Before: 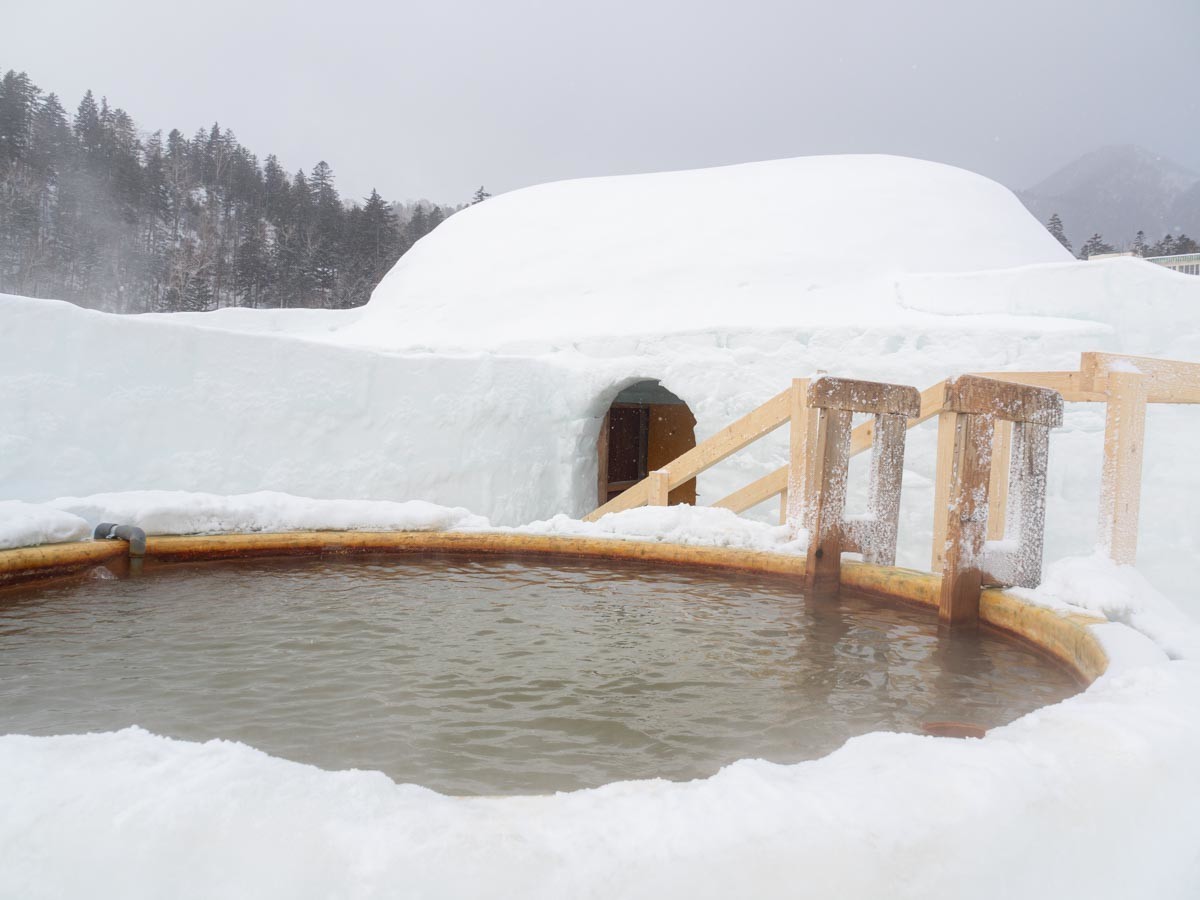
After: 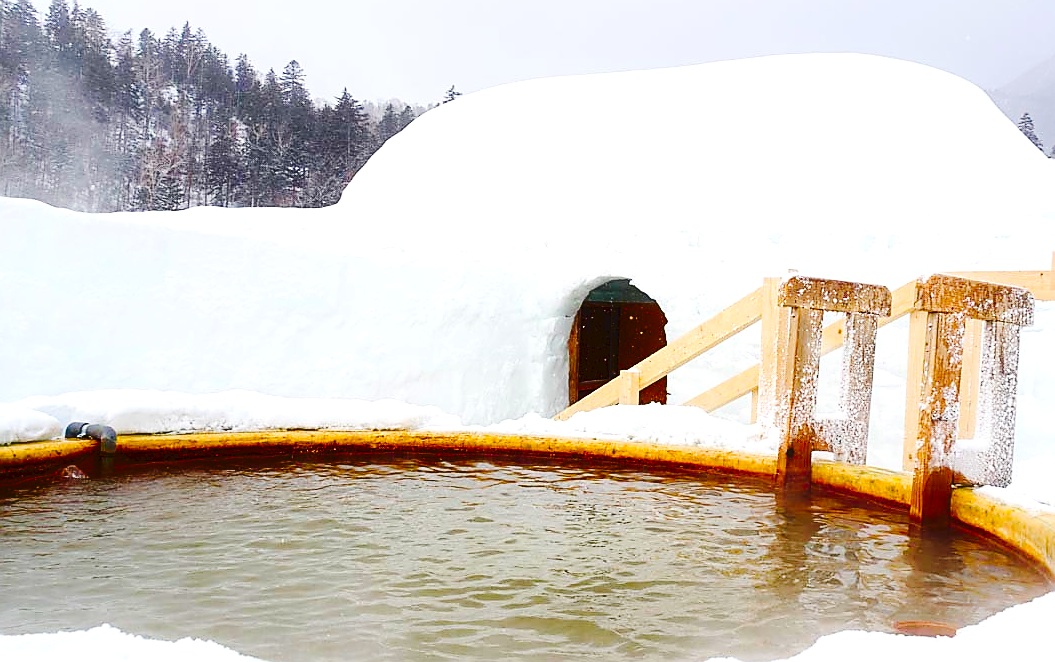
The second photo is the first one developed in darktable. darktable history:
sharpen: radius 1.4, amount 1.25, threshold 0.7
tone curve: curves: ch0 [(0, 0) (0.003, 0.044) (0.011, 0.045) (0.025, 0.048) (0.044, 0.051) (0.069, 0.065) (0.1, 0.08) (0.136, 0.108) (0.177, 0.152) (0.224, 0.216) (0.277, 0.305) (0.335, 0.392) (0.399, 0.481) (0.468, 0.579) (0.543, 0.658) (0.623, 0.729) (0.709, 0.8) (0.801, 0.867) (0.898, 0.93) (1, 1)], preserve colors none
crop and rotate: left 2.425%, top 11.305%, right 9.6%, bottom 15.08%
haze removal: strength -0.05
color balance rgb: linear chroma grading › shadows 10%, linear chroma grading › highlights 10%, linear chroma grading › global chroma 15%, linear chroma grading › mid-tones 15%, perceptual saturation grading › global saturation 40%, perceptual saturation grading › highlights -25%, perceptual saturation grading › mid-tones 35%, perceptual saturation grading › shadows 35%, perceptual brilliance grading › global brilliance 11.29%, global vibrance 11.29%
contrast brightness saturation: contrast 0.19, brightness -0.24, saturation 0.11
